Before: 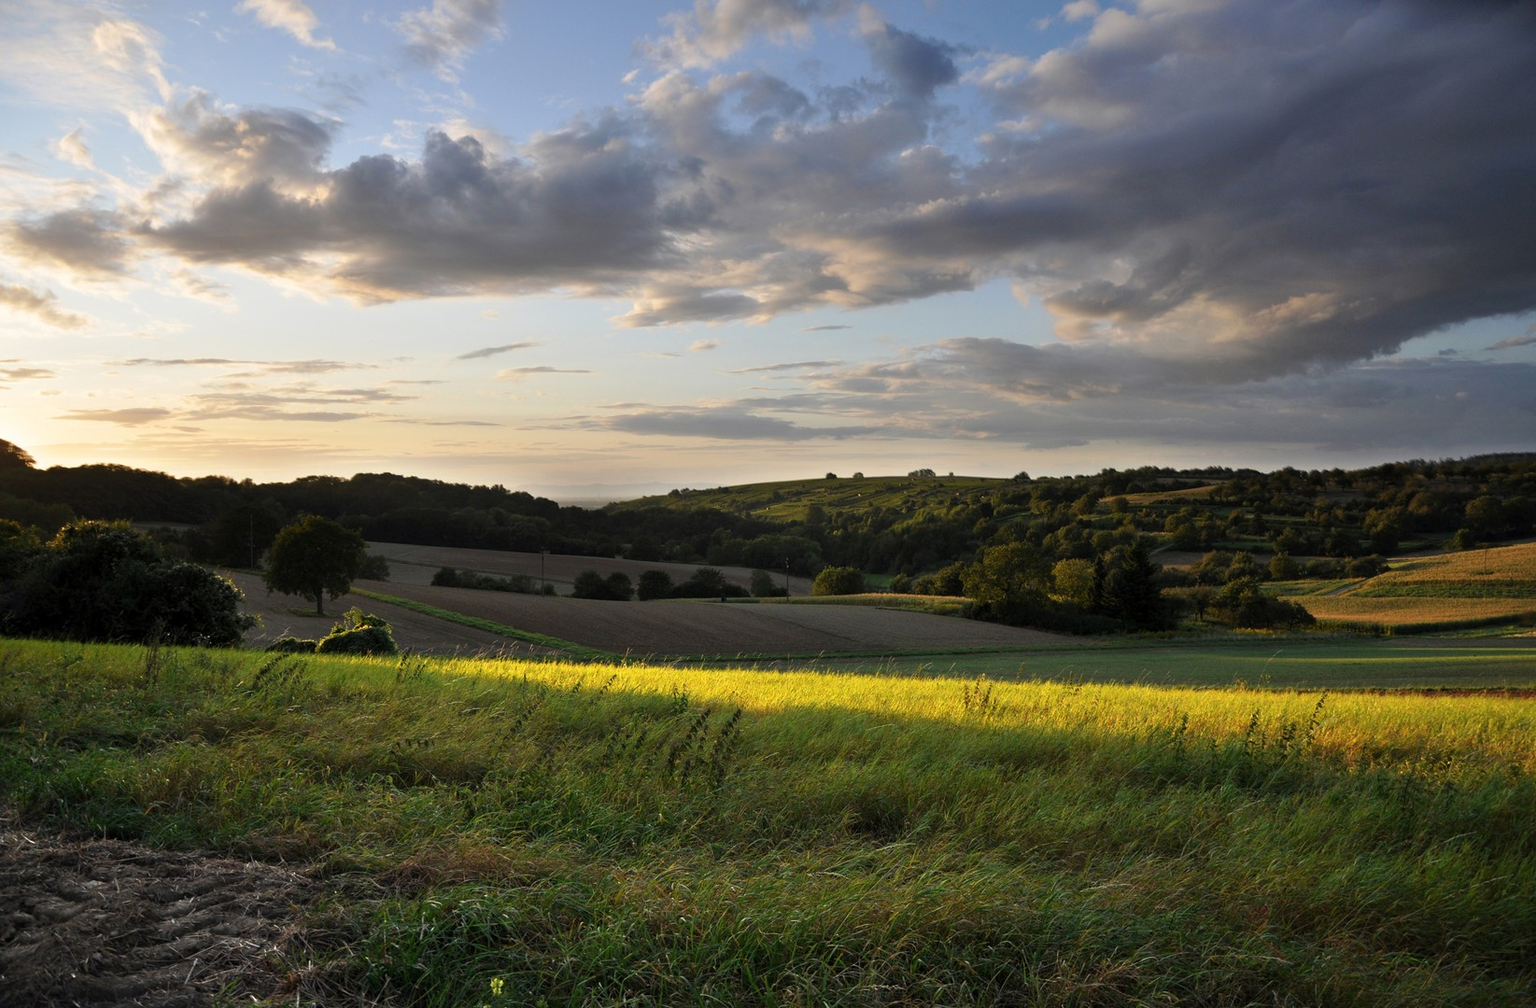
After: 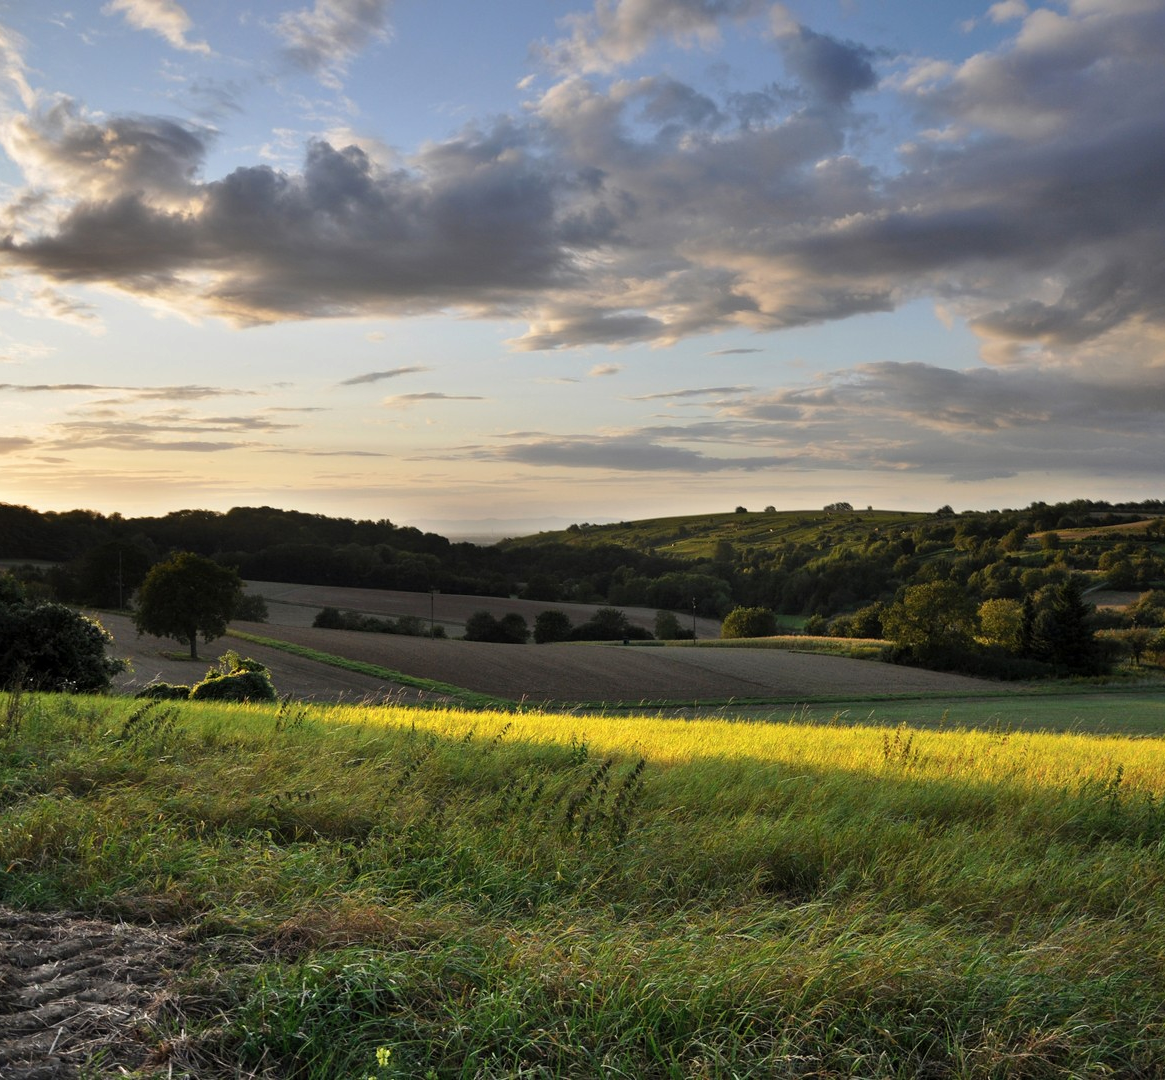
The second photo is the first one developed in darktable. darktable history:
crop and rotate: left 9.085%, right 20.079%
shadows and highlights: highlights color adjustment 49.51%, soften with gaussian
levels: gray 59.37%
